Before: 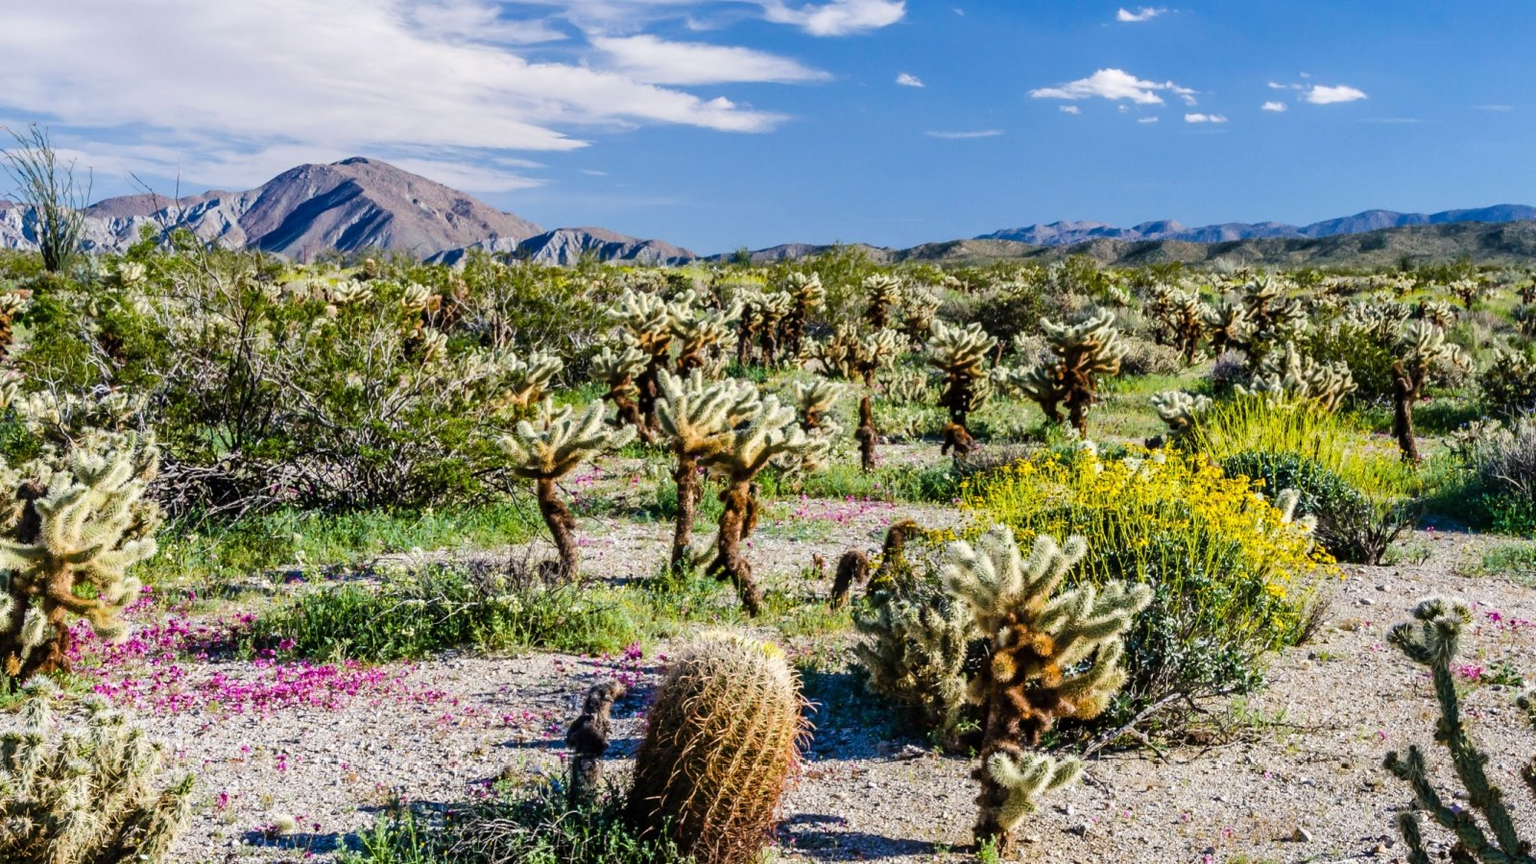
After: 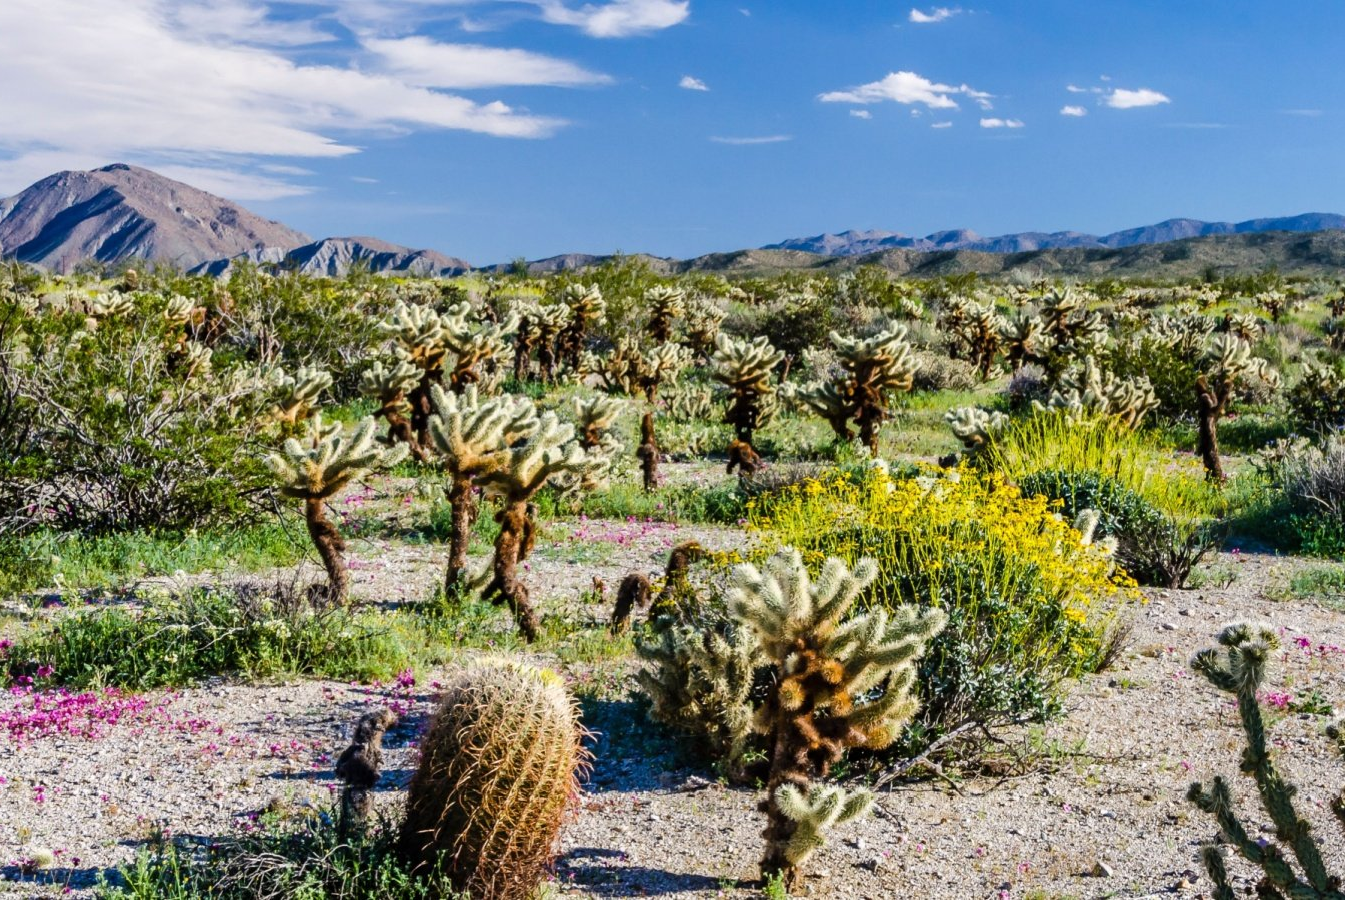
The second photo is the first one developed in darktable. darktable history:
crop: left 15.937%
